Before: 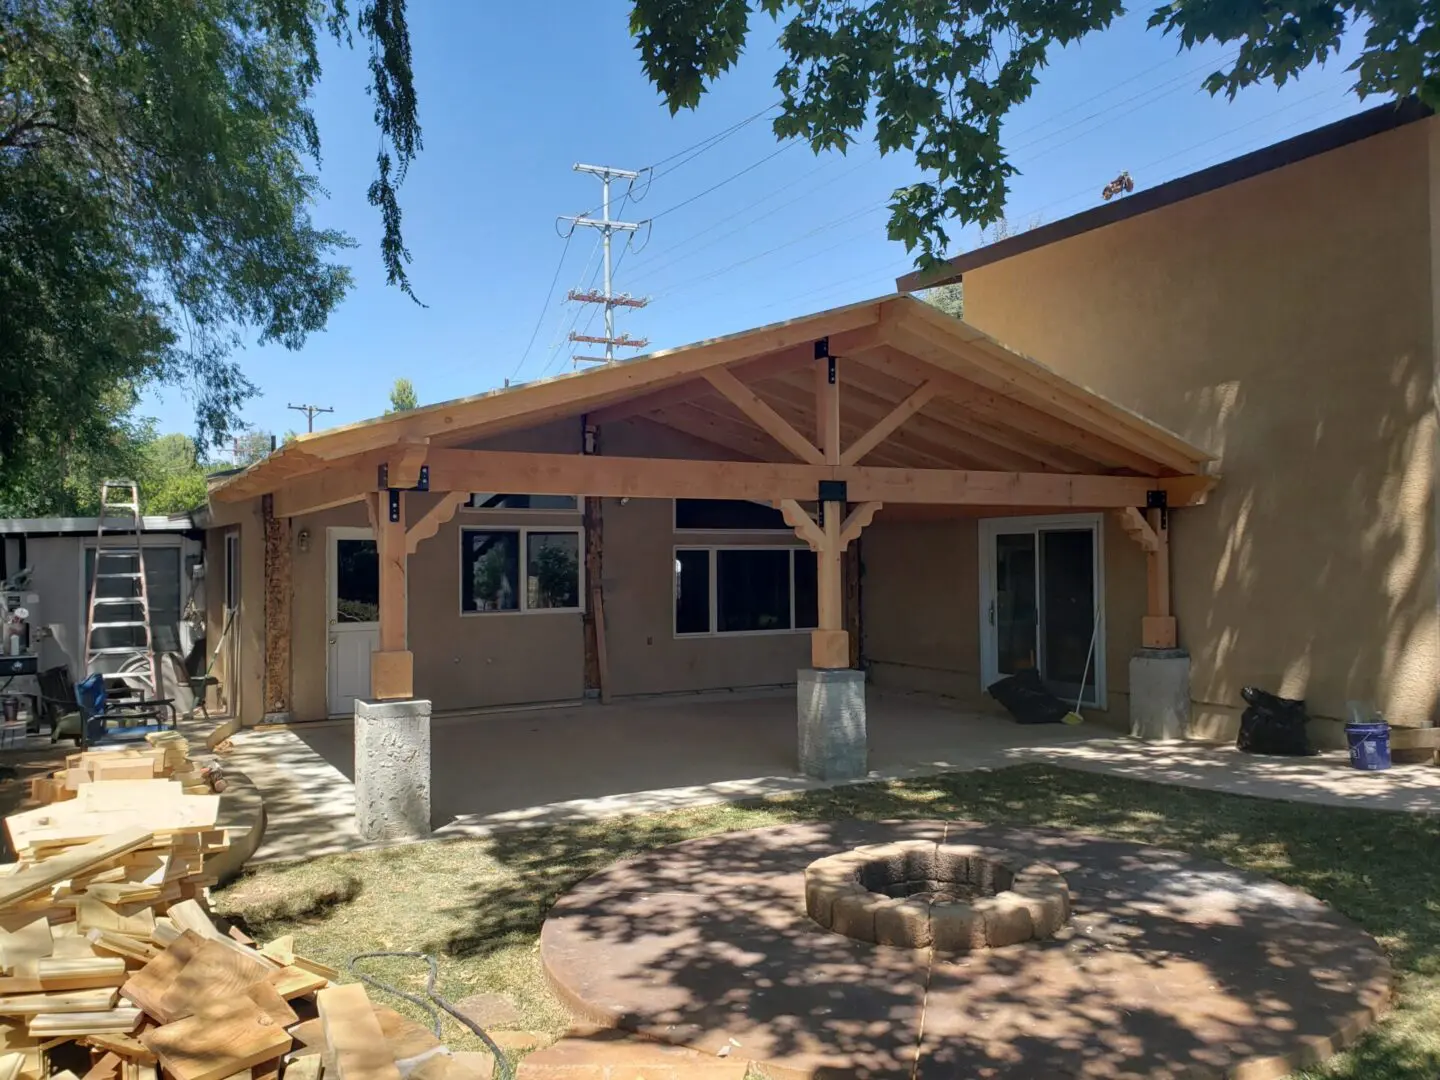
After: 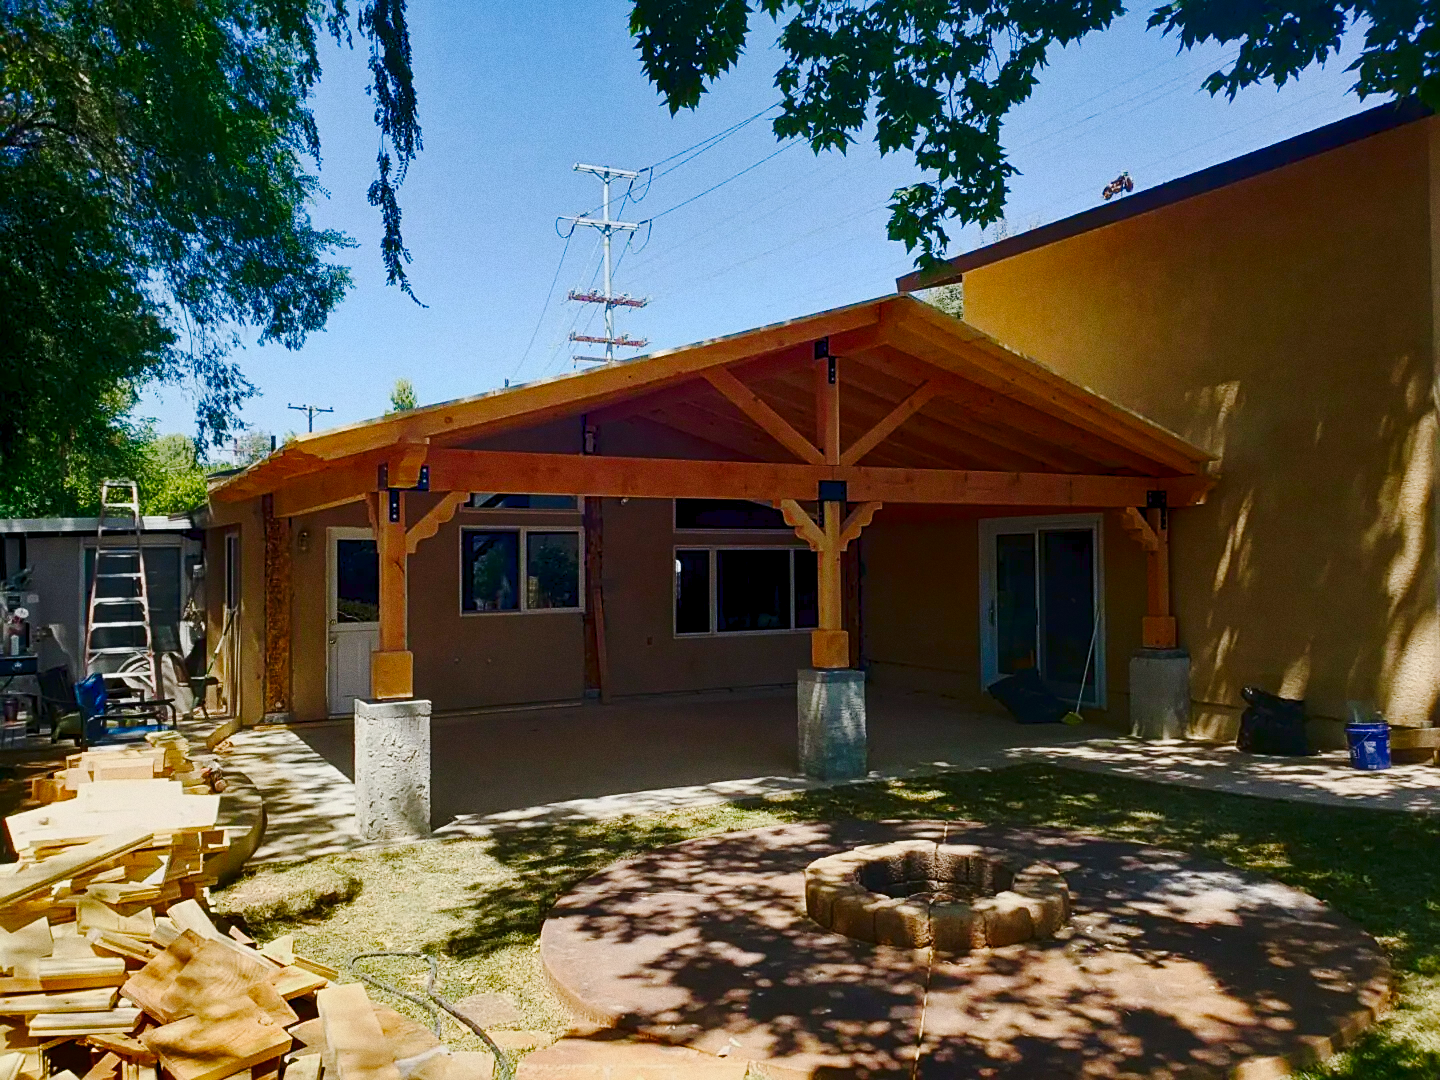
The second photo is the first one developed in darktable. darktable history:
sharpen: on, module defaults
contrast brightness saturation: contrast 0.2, brightness -0.11, saturation 0.1
base curve: curves: ch0 [(0, 0) (0.303, 0.277) (1, 1)]
color balance rgb: global offset › luminance -0.5%, perceptual saturation grading › highlights -17.77%, perceptual saturation grading › mid-tones 33.1%, perceptual saturation grading › shadows 50.52%, perceptual brilliance grading › highlights 10.8%, perceptual brilliance grading › shadows -10.8%, global vibrance 24.22%, contrast -25%
color balance: mode lift, gamma, gain (sRGB)
contrast equalizer: octaves 7, y [[0.6 ×6], [0.55 ×6], [0 ×6], [0 ×6], [0 ×6]], mix -0.3
grain: coarseness 0.09 ISO
tone curve: curves: ch0 [(0, 0) (0.003, 0.02) (0.011, 0.023) (0.025, 0.028) (0.044, 0.045) (0.069, 0.063) (0.1, 0.09) (0.136, 0.122) (0.177, 0.166) (0.224, 0.223) (0.277, 0.297) (0.335, 0.384) (0.399, 0.461) (0.468, 0.549) (0.543, 0.632) (0.623, 0.705) (0.709, 0.772) (0.801, 0.844) (0.898, 0.91) (1, 1)], preserve colors none
